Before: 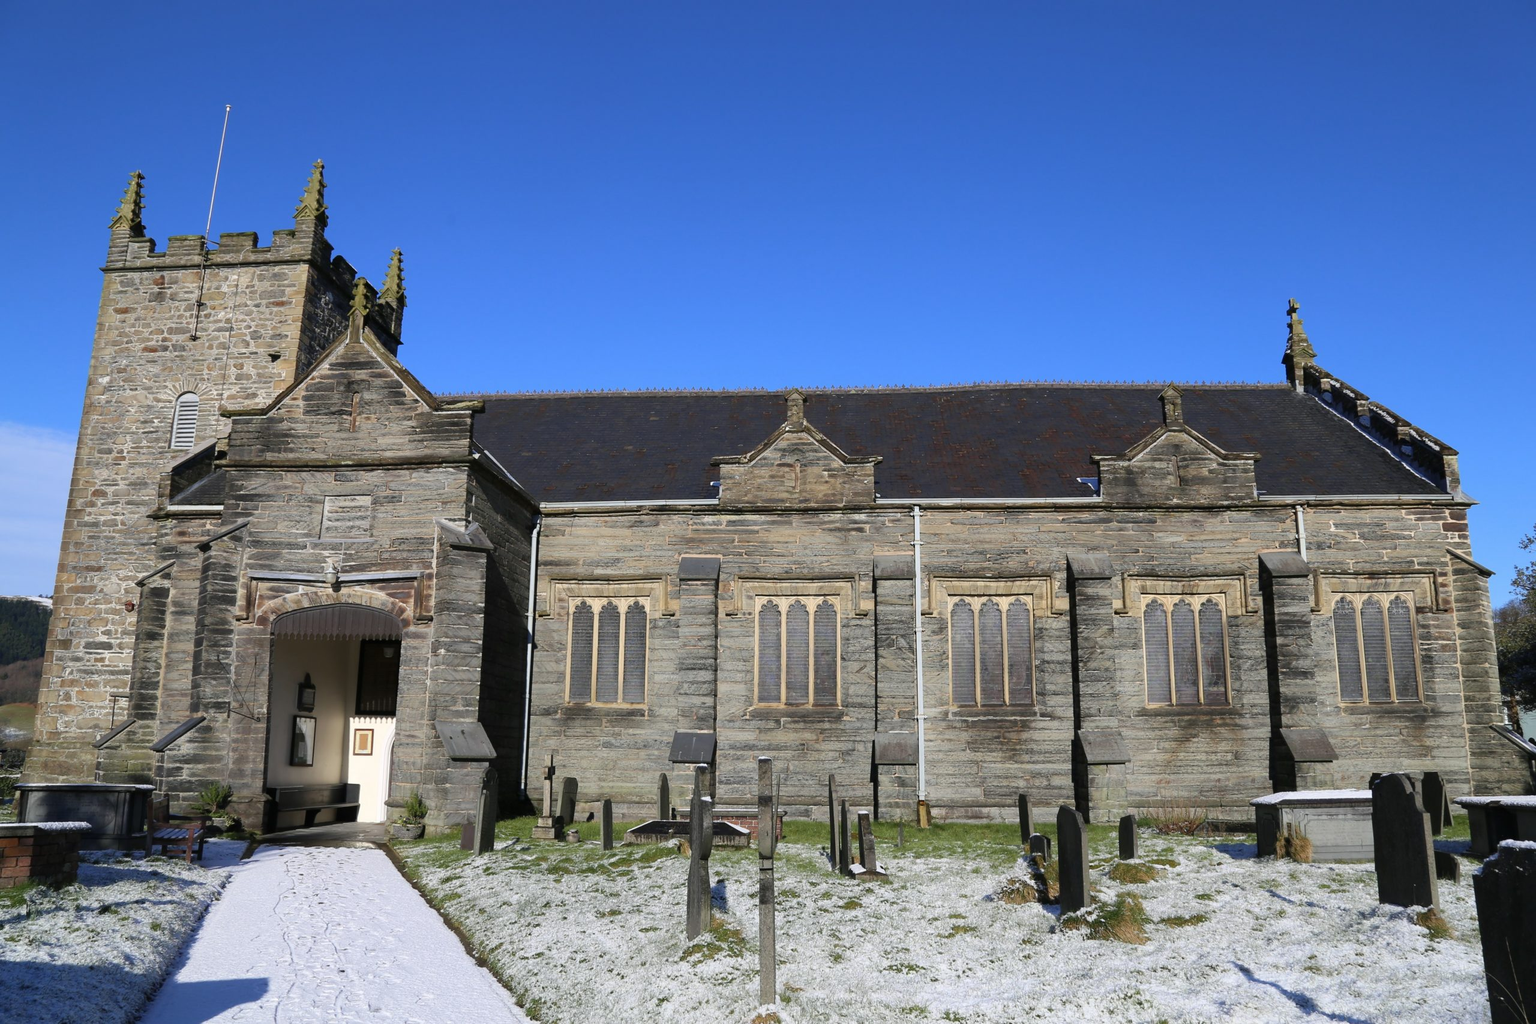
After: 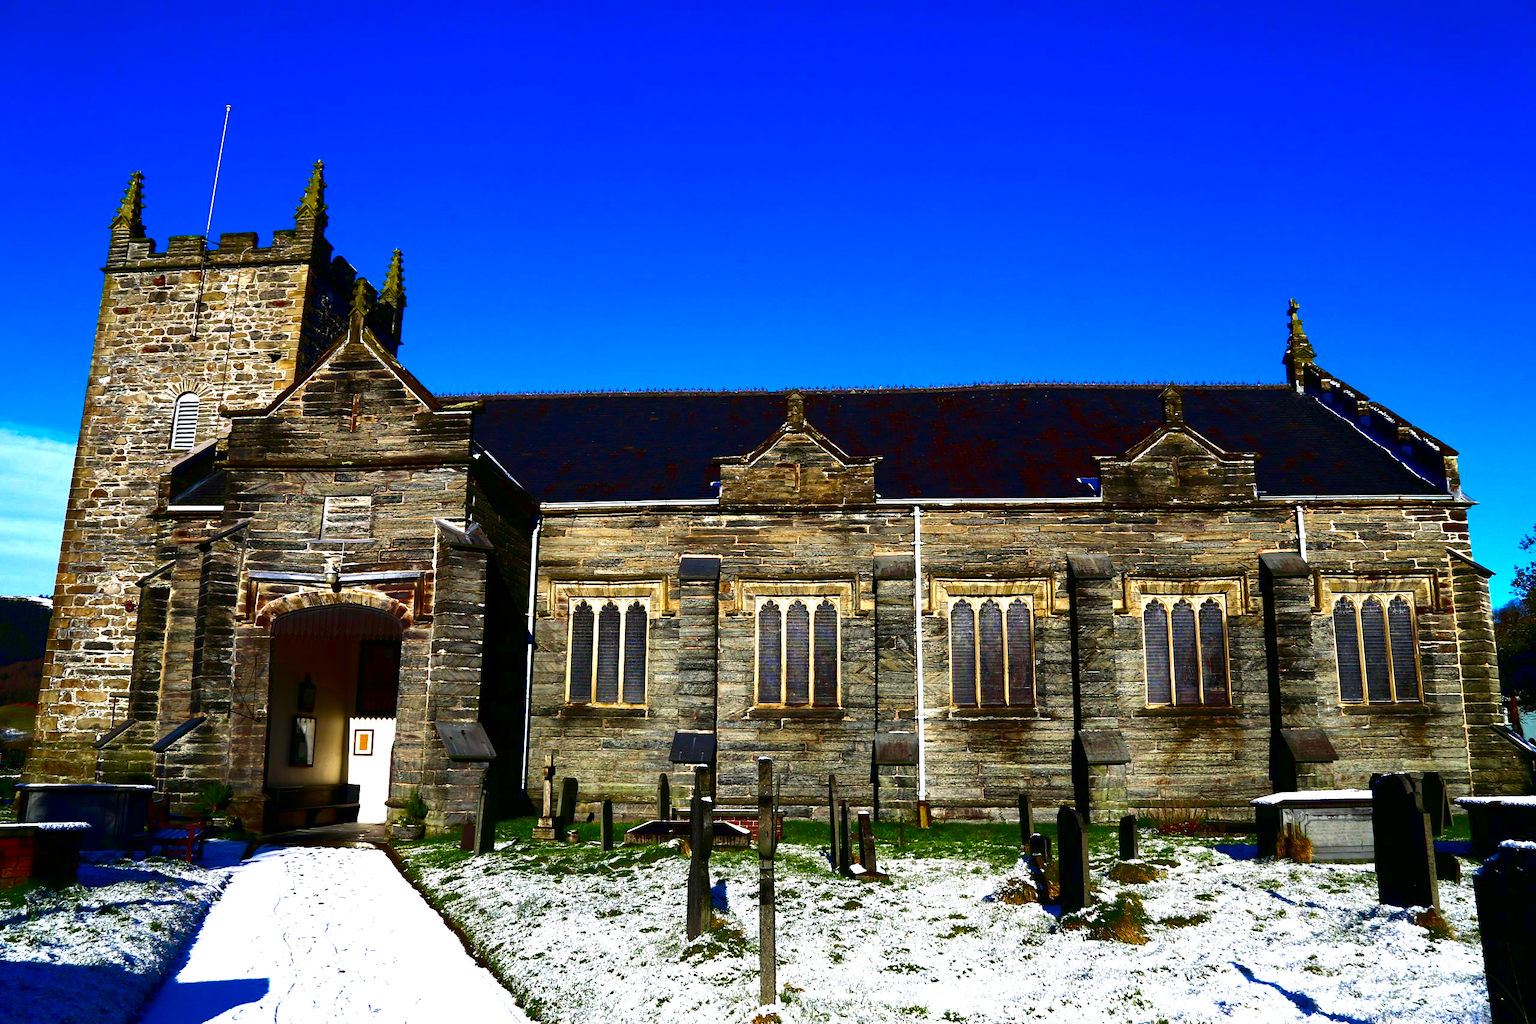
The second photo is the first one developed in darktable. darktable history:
contrast brightness saturation: brightness -0.984, saturation 0.999
velvia: on, module defaults
exposure: black level correction 0, exposure 0.95 EV, compensate exposure bias true, compensate highlight preservation false
